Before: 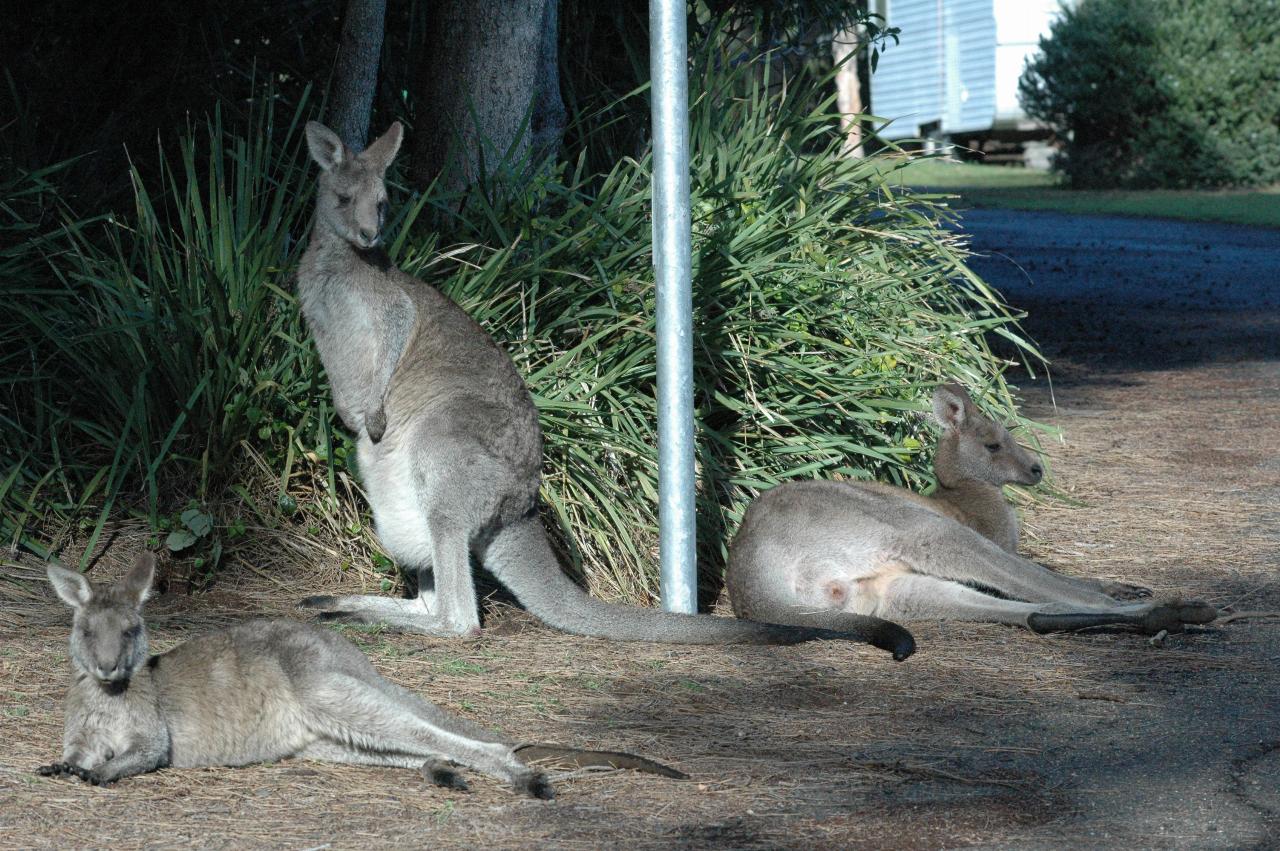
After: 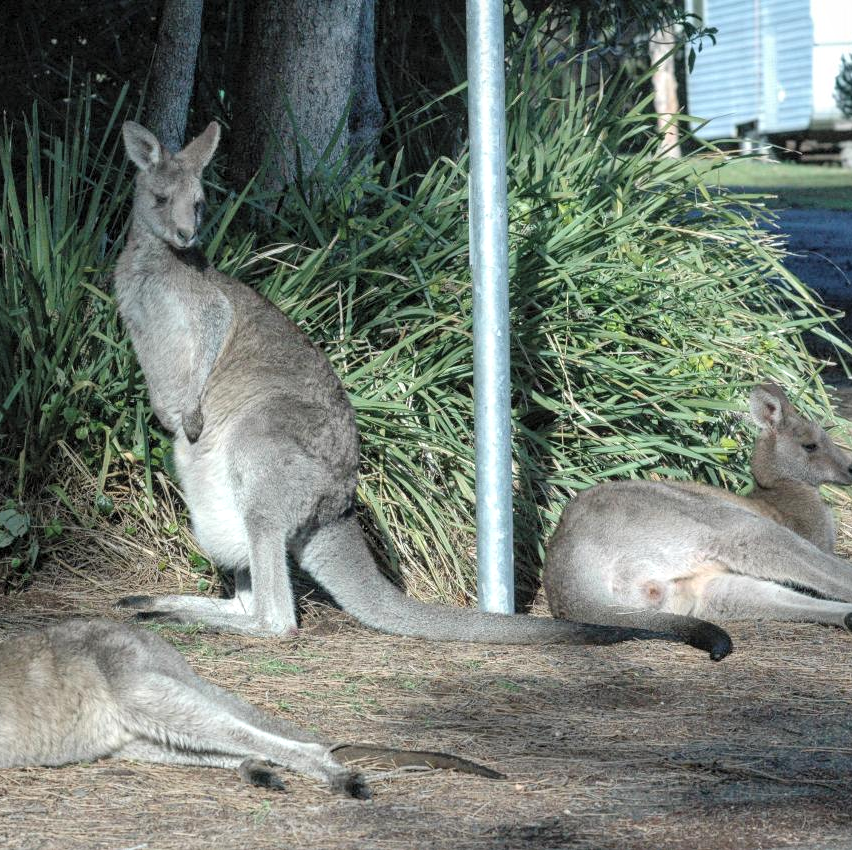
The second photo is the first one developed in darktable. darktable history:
crop and rotate: left 14.373%, right 18.988%
local contrast: detail 130%
contrast brightness saturation: brightness 0.141
